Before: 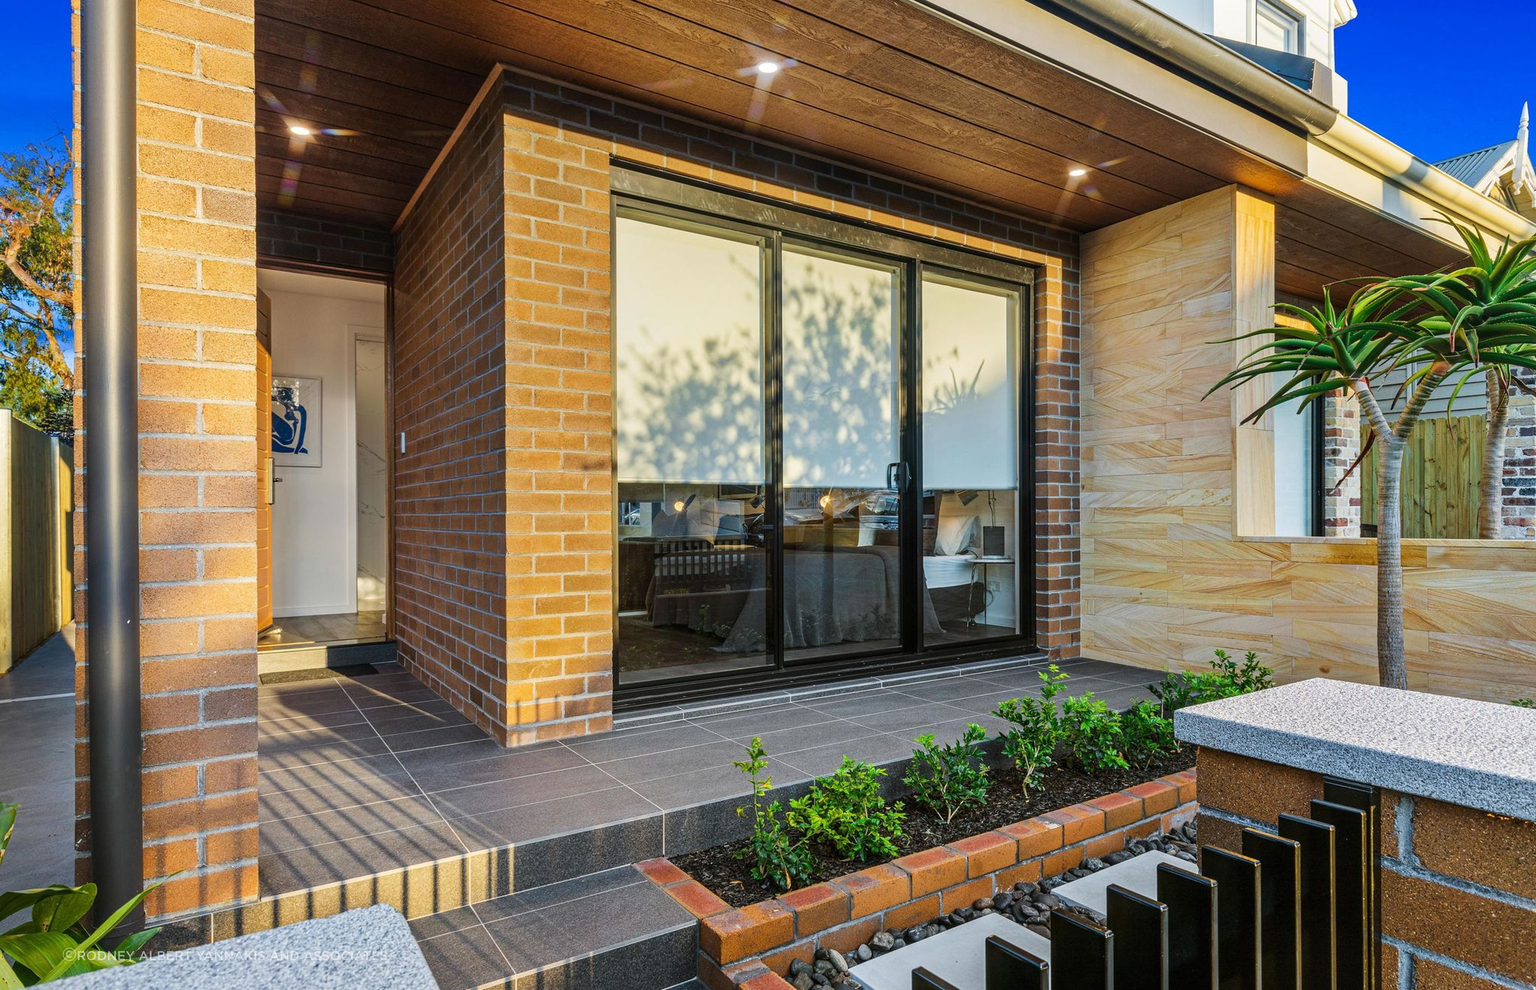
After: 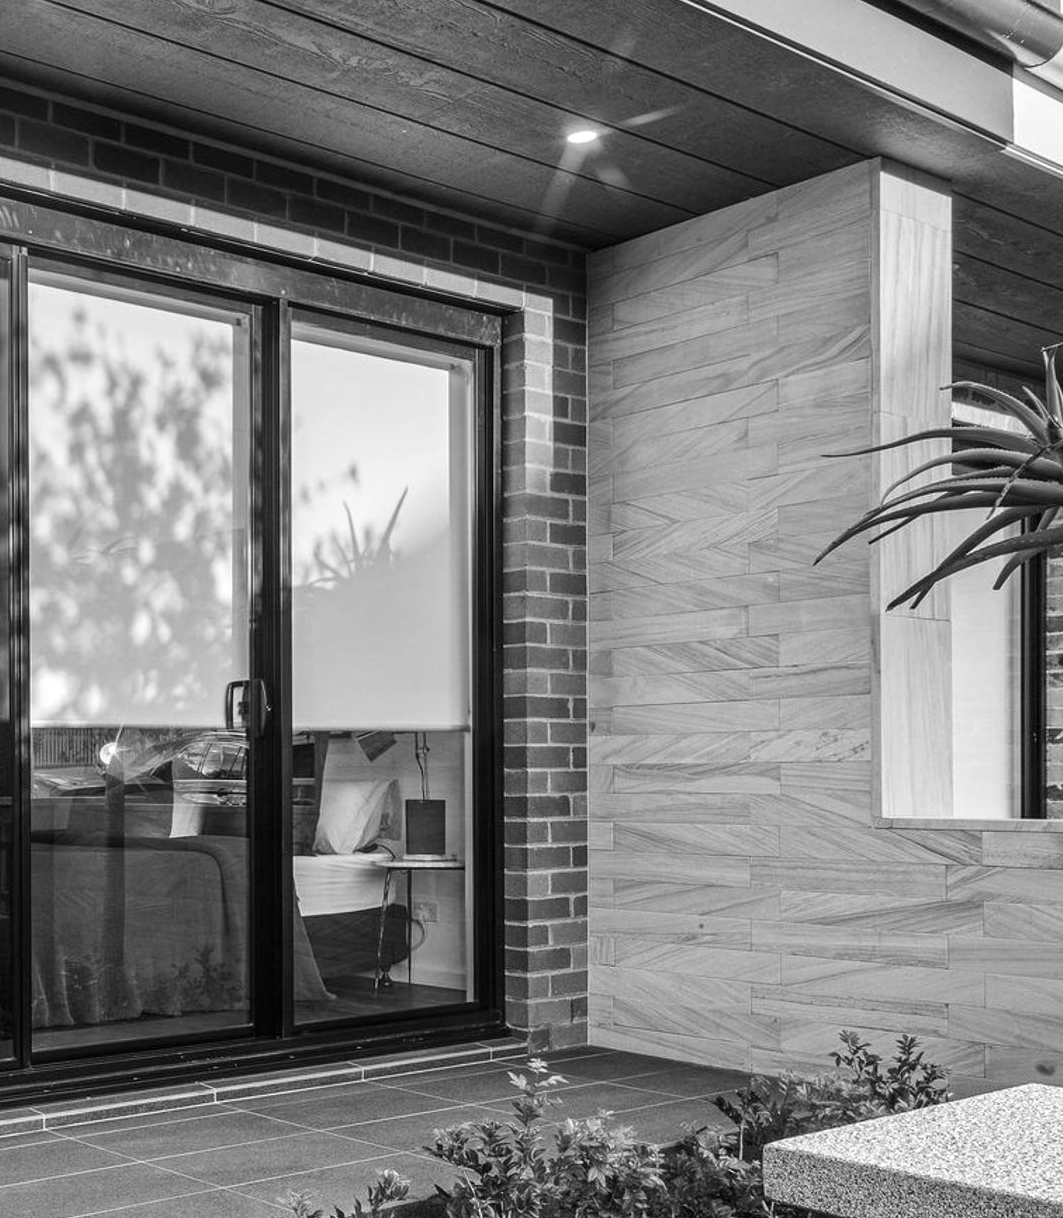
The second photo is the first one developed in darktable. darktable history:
monochrome: on, module defaults
white balance: red 1.004, blue 1.024
levels: levels [0, 0.476, 0.951]
crop and rotate: left 49.936%, top 10.094%, right 13.136%, bottom 24.256%
